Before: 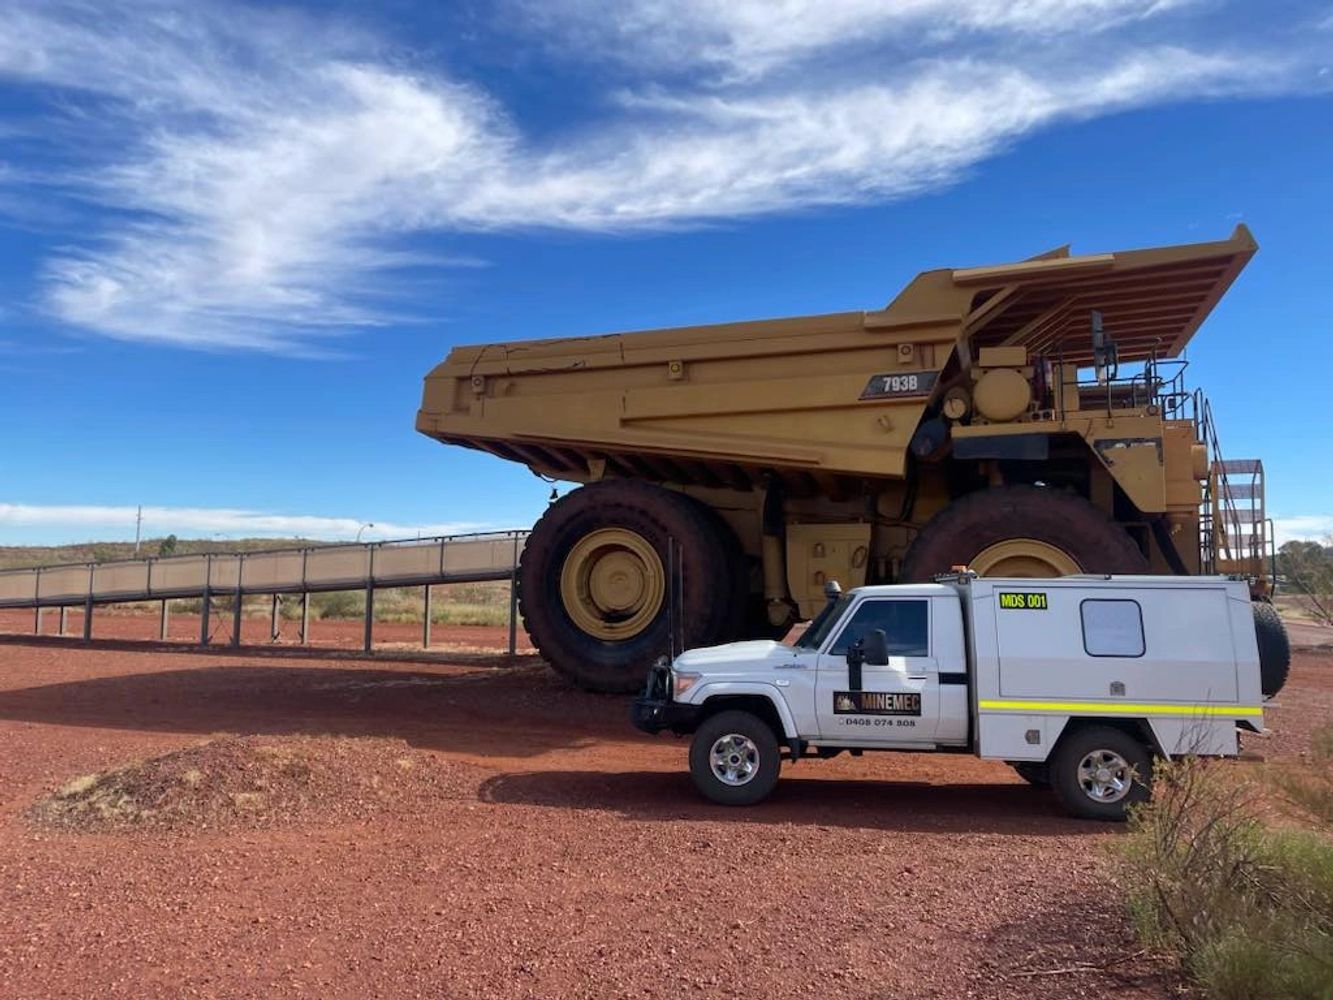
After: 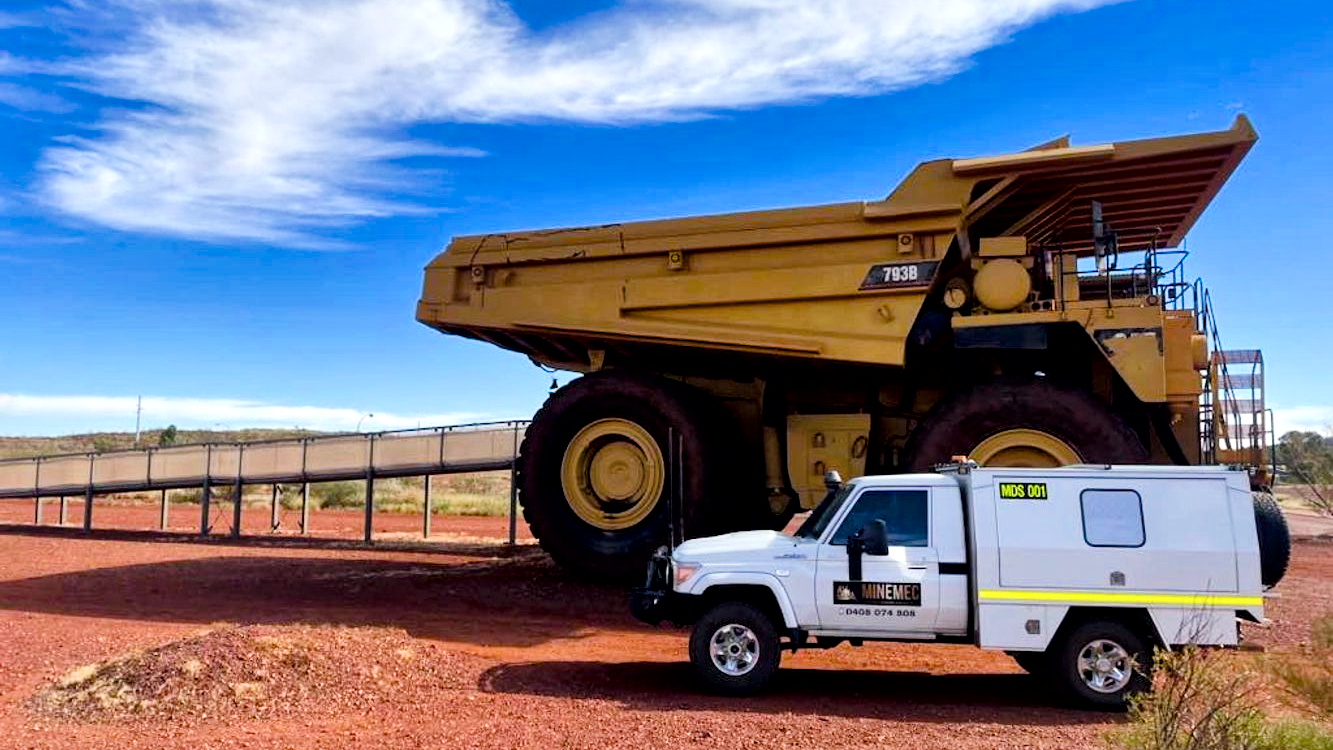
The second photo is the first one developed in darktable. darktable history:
color balance rgb: perceptual saturation grading › global saturation 19.814%, perceptual saturation grading › highlights -25.709%, perceptual saturation grading › shadows 50.081%, perceptual brilliance grading › global brilliance 10.459%, perceptual brilliance grading › shadows 14.21%, global vibrance 20%
filmic rgb: black relative exposure -16 EV, white relative exposure 6.26 EV, hardness 5.14, contrast 1.348
crop: top 11.056%, bottom 13.897%
local contrast: mode bilateral grid, contrast 49, coarseness 50, detail 150%, midtone range 0.2
